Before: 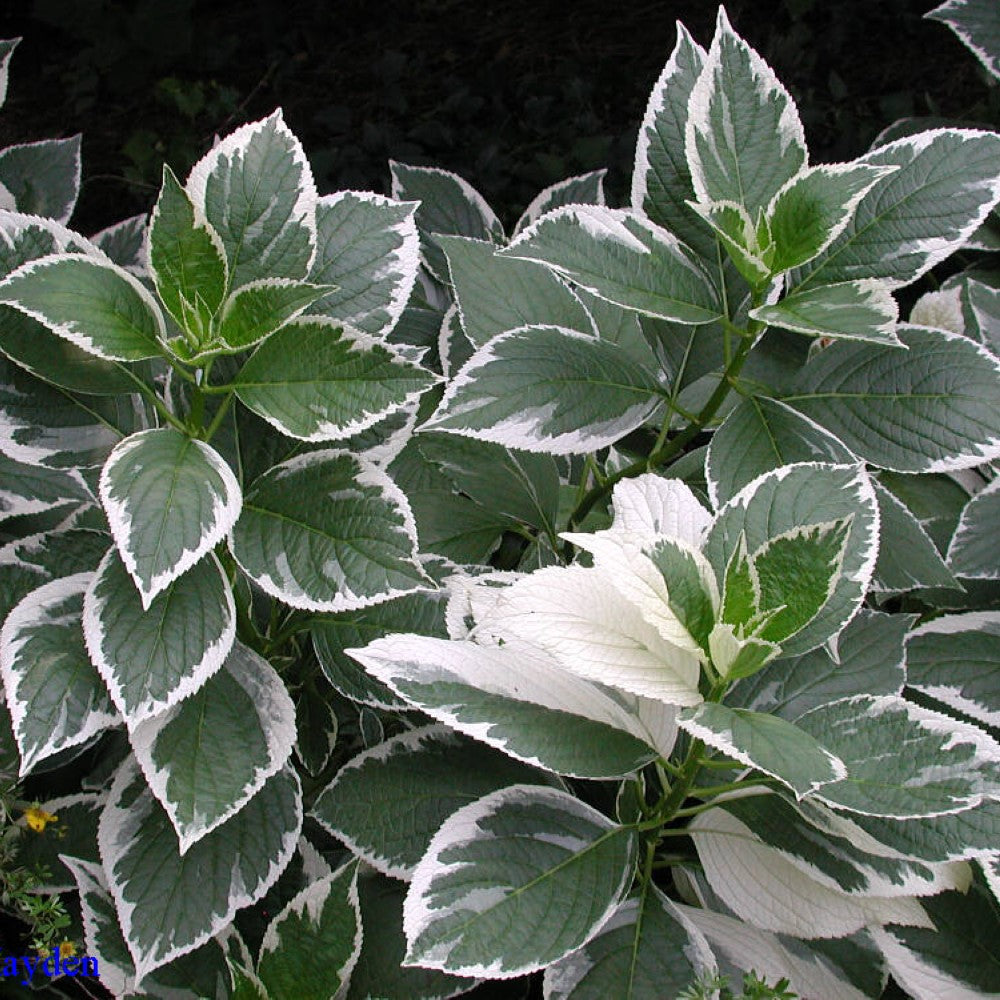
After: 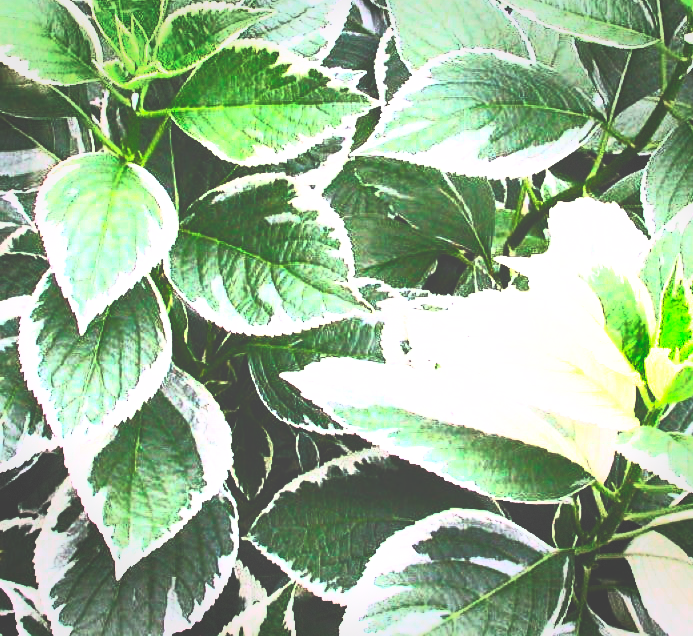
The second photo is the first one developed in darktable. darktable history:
contrast brightness saturation: contrast 1, brightness 1, saturation 1
exposure: black level correction 0.001, exposure 0.5 EV, compensate exposure bias true, compensate highlight preservation false
vignetting: fall-off start 91%, fall-off radius 39.39%, brightness -0.182, saturation -0.3, width/height ratio 1.219, shape 1.3, dithering 8-bit output, unbound false
base curve: curves: ch0 [(0, 0.036) (0.007, 0.037) (0.604, 0.887) (1, 1)], preserve colors none
crop: left 6.488%, top 27.668%, right 24.183%, bottom 8.656%
